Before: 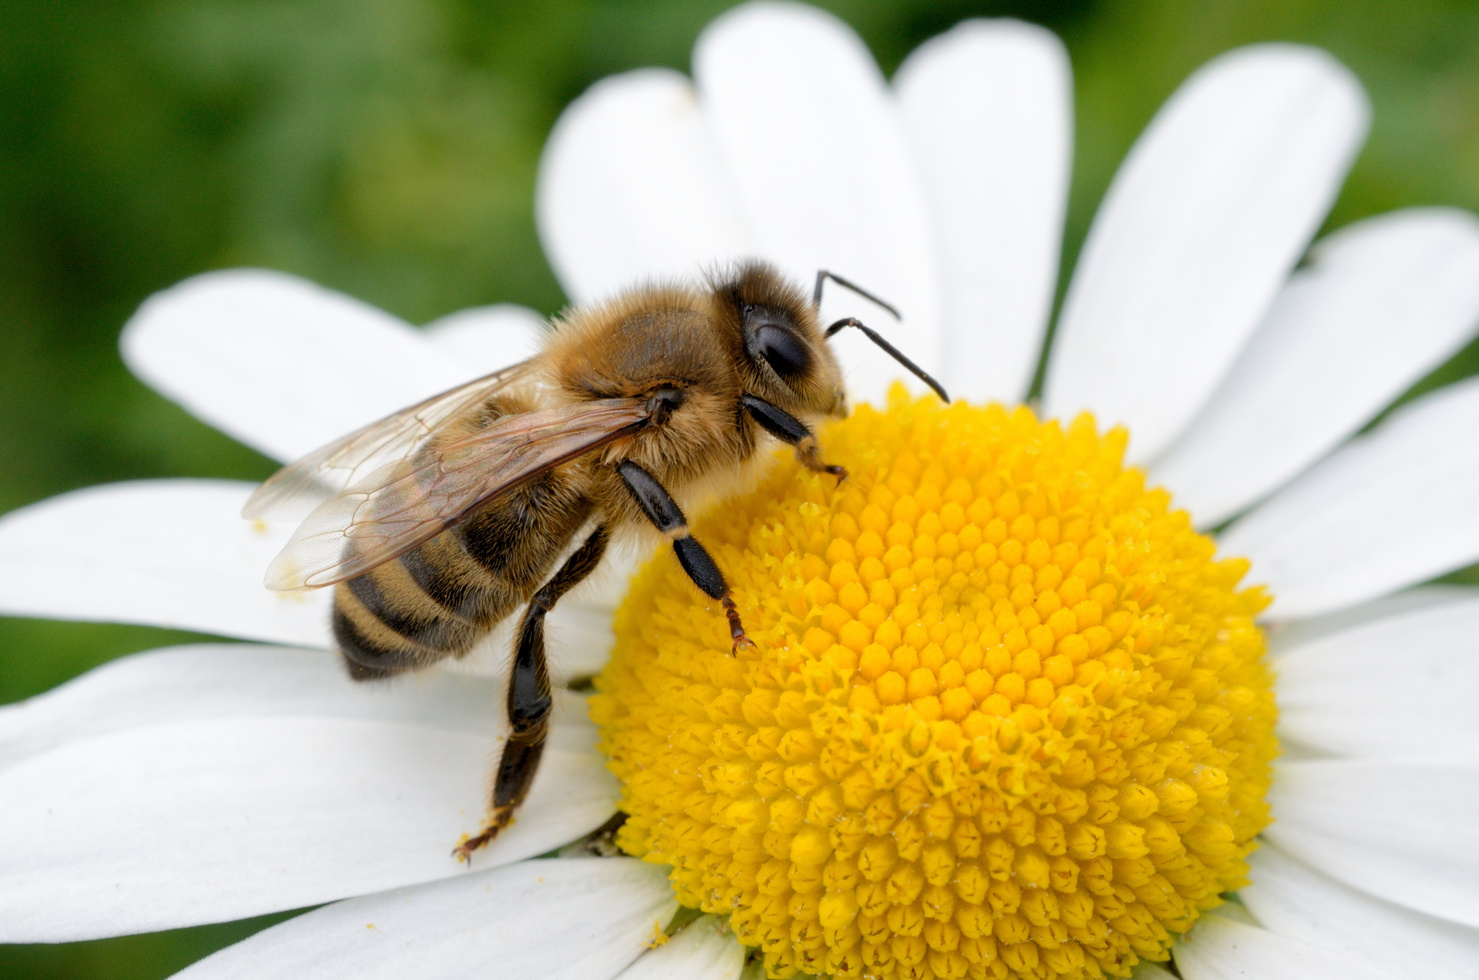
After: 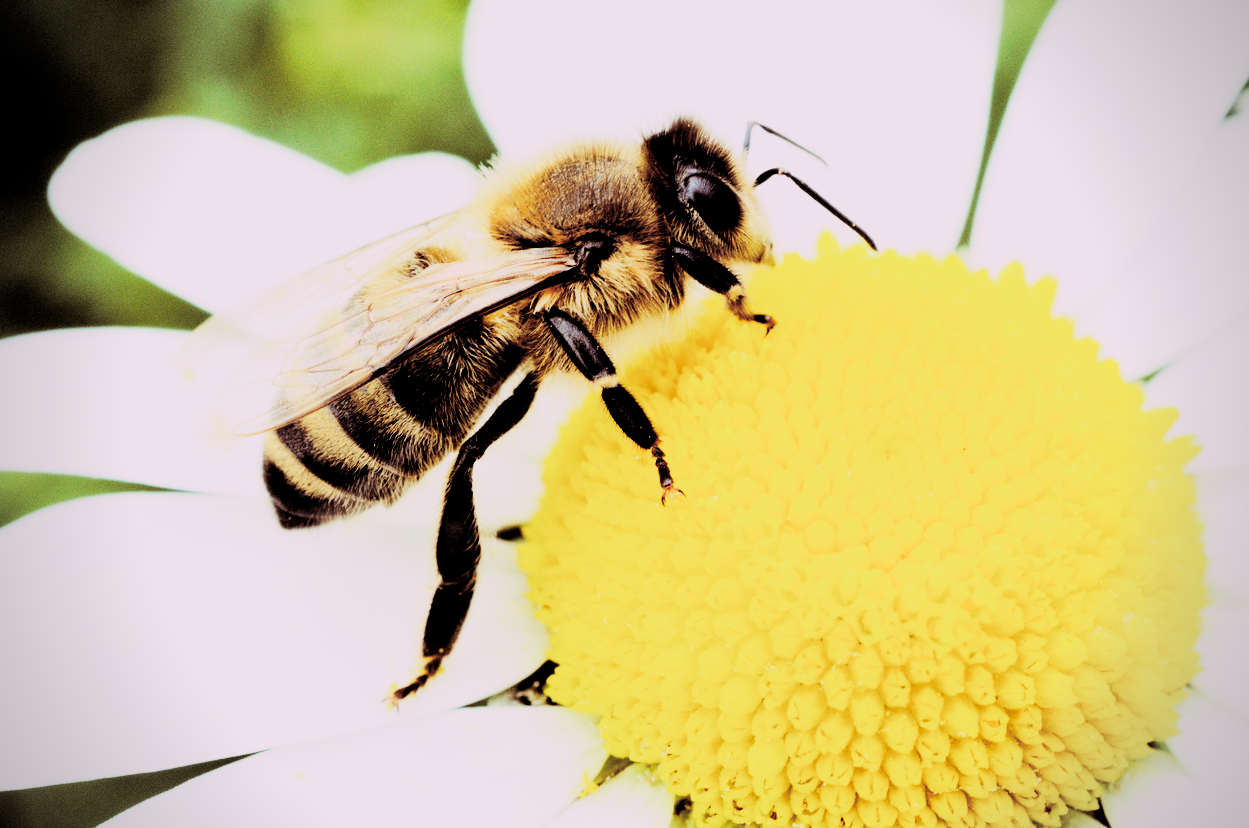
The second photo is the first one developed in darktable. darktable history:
crop and rotate: left 4.842%, top 15.51%, right 10.668%
vignetting: on, module defaults
split-toning: highlights › hue 298.8°, highlights › saturation 0.73, compress 41.76%
rgb curve: curves: ch0 [(0, 0) (0.21, 0.15) (0.24, 0.21) (0.5, 0.75) (0.75, 0.96) (0.89, 0.99) (1, 1)]; ch1 [(0, 0.02) (0.21, 0.13) (0.25, 0.2) (0.5, 0.67) (0.75, 0.9) (0.89, 0.97) (1, 1)]; ch2 [(0, 0.02) (0.21, 0.13) (0.25, 0.2) (0.5, 0.67) (0.75, 0.9) (0.89, 0.97) (1, 1)], compensate middle gray true
rgb levels: levels [[0.01, 0.419, 0.839], [0, 0.5, 1], [0, 0.5, 1]]
exposure: black level correction 0.001, exposure -0.125 EV, compensate exposure bias true, compensate highlight preservation false
sigmoid: contrast 1.7, skew -0.2, preserve hue 0%, red attenuation 0.1, red rotation 0.035, green attenuation 0.1, green rotation -0.017, blue attenuation 0.15, blue rotation -0.052, base primaries Rec2020
